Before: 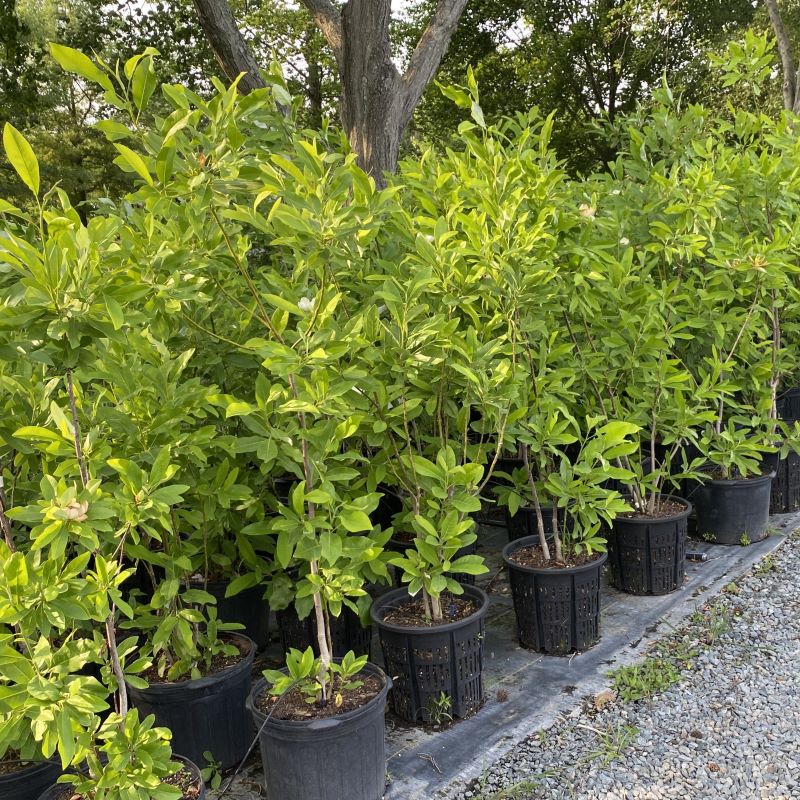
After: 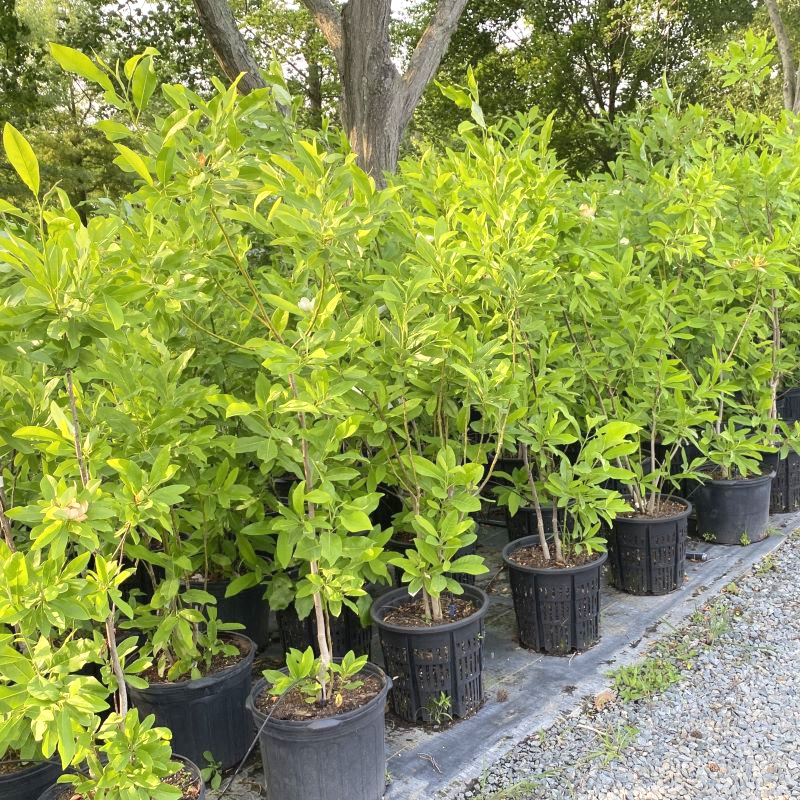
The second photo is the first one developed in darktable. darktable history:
tone equalizer: -8 EV 0.996 EV, -7 EV 1.04 EV, -6 EV 1.01 EV, -5 EV 0.977 EV, -4 EV 1 EV, -3 EV 0.738 EV, -2 EV 0.521 EV, -1 EV 0.234 EV, edges refinement/feathering 500, mask exposure compensation -1.57 EV, preserve details no
contrast equalizer: octaves 7, y [[0.6 ×6], [0.55 ×6], [0 ×6], [0 ×6], [0 ×6]], mix -0.214
